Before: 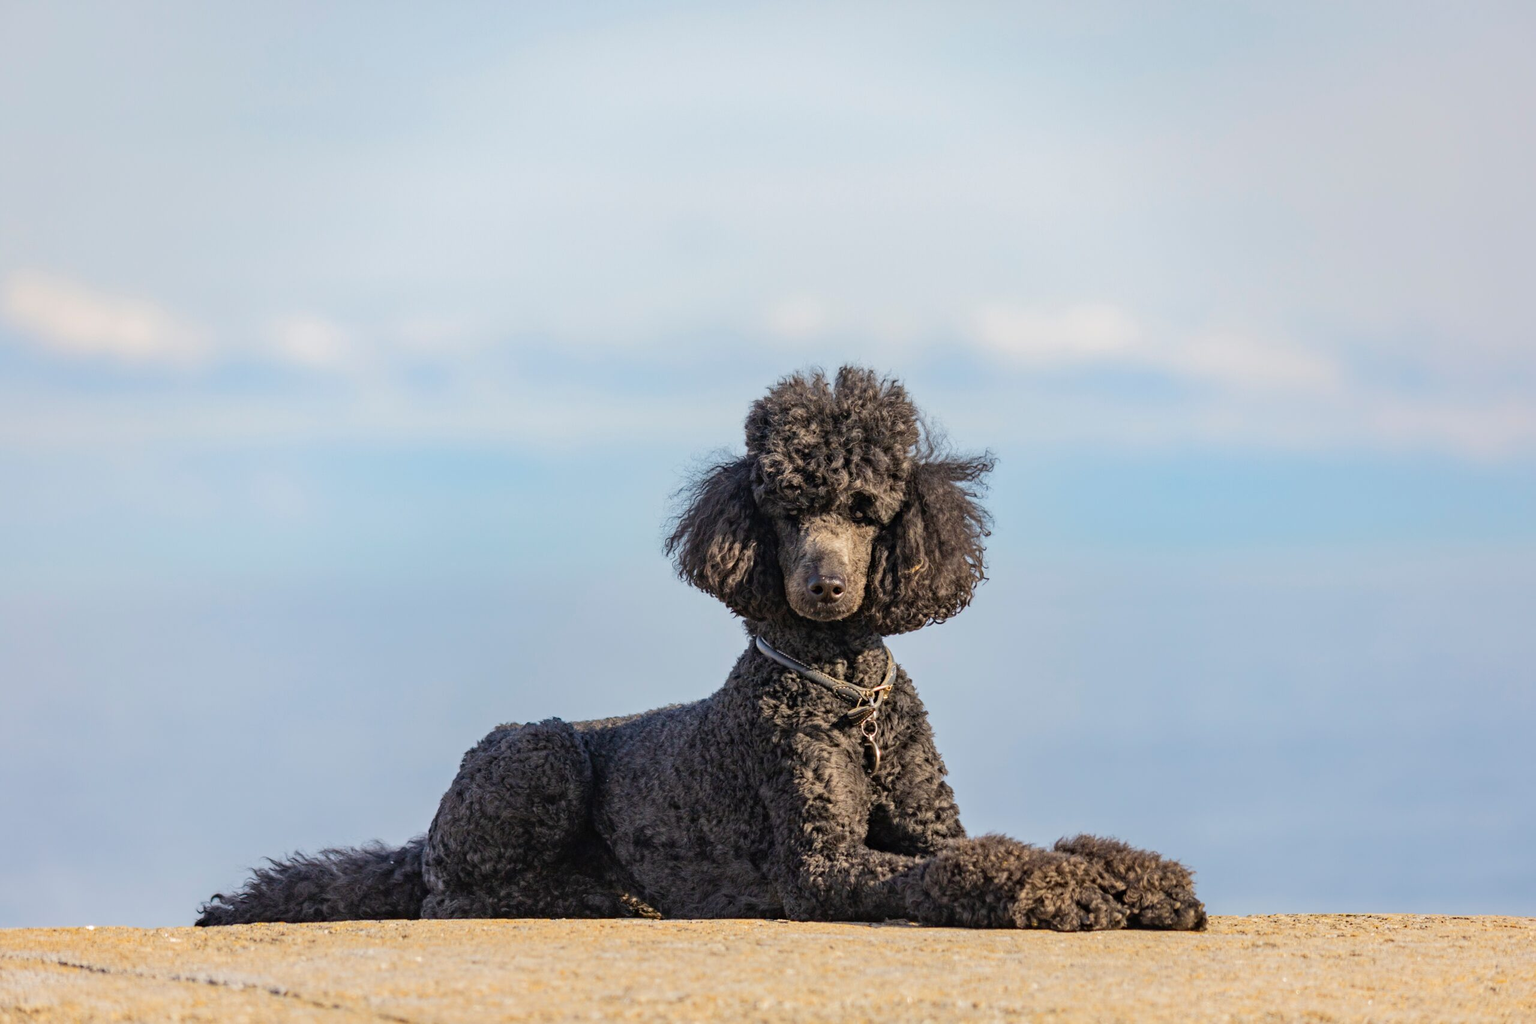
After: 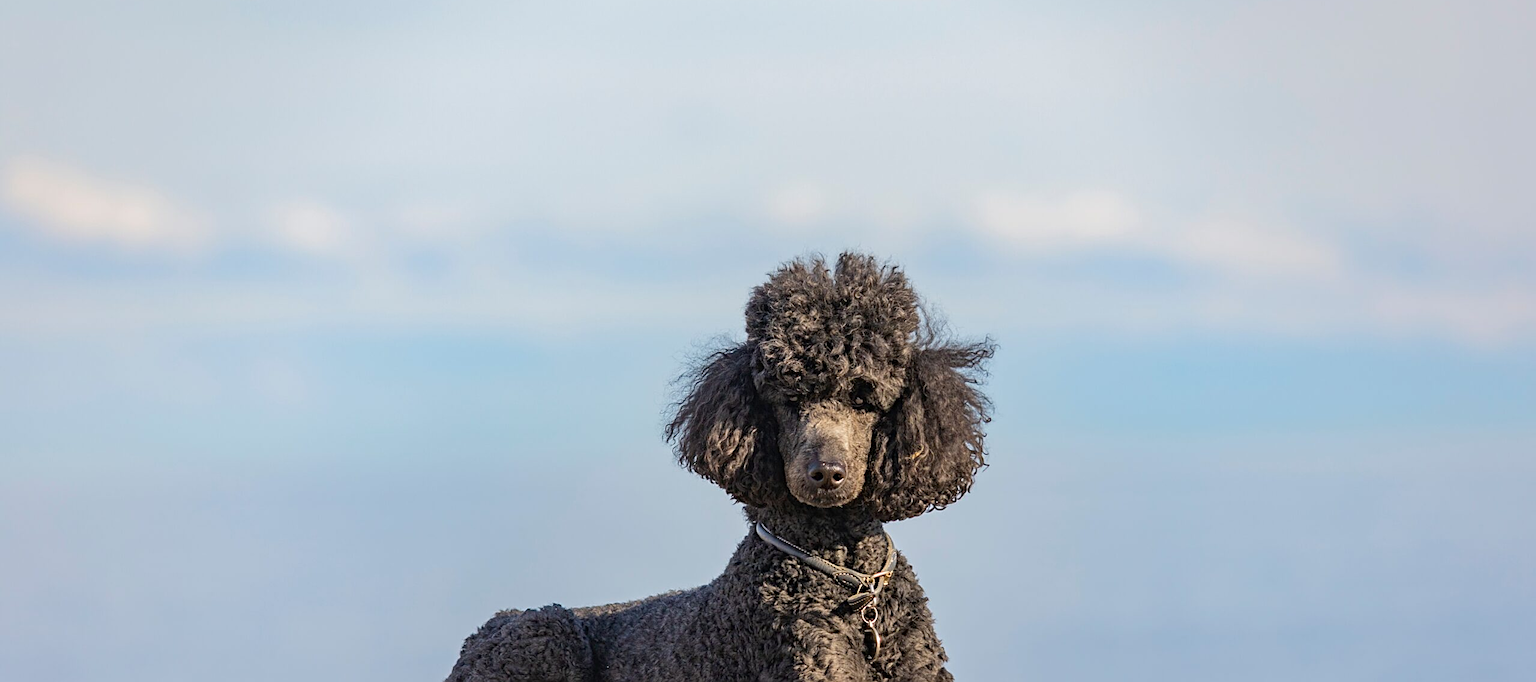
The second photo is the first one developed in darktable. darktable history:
crop: top 11.166%, bottom 22.168%
sharpen: on, module defaults
